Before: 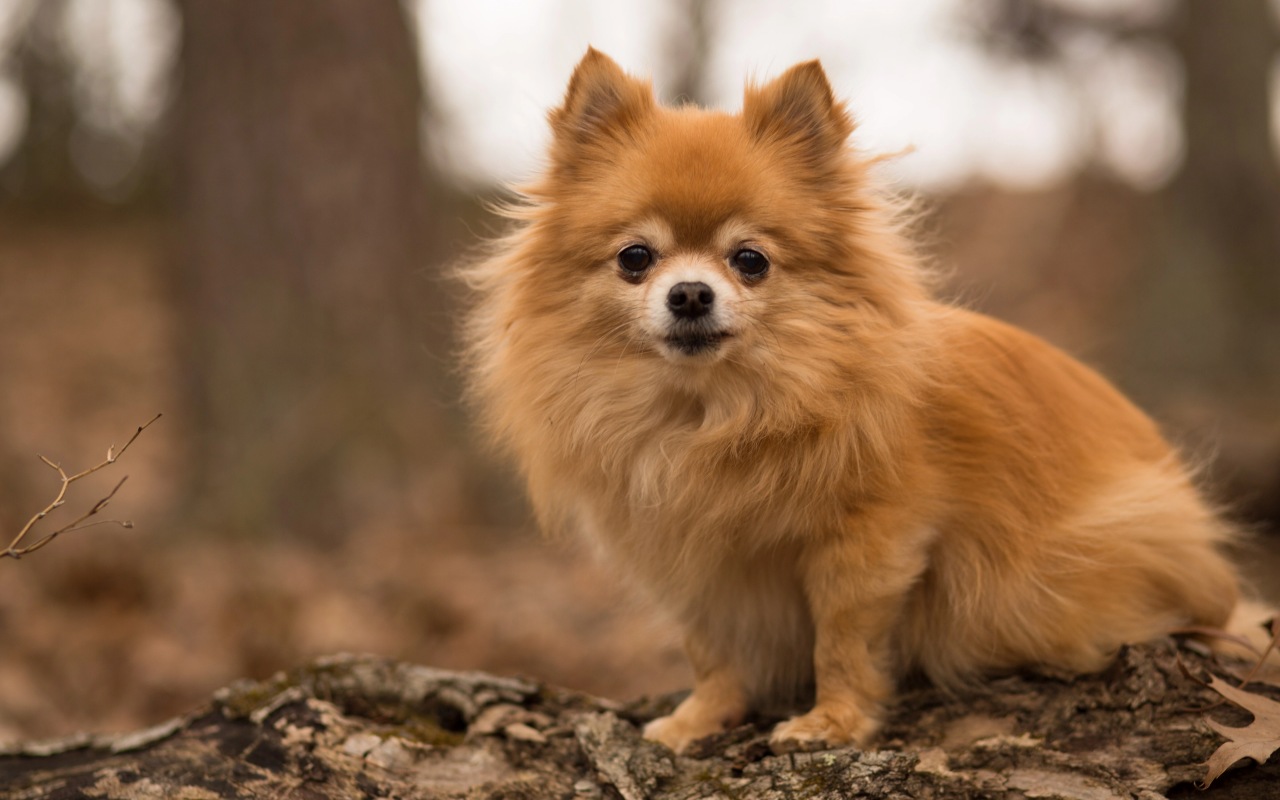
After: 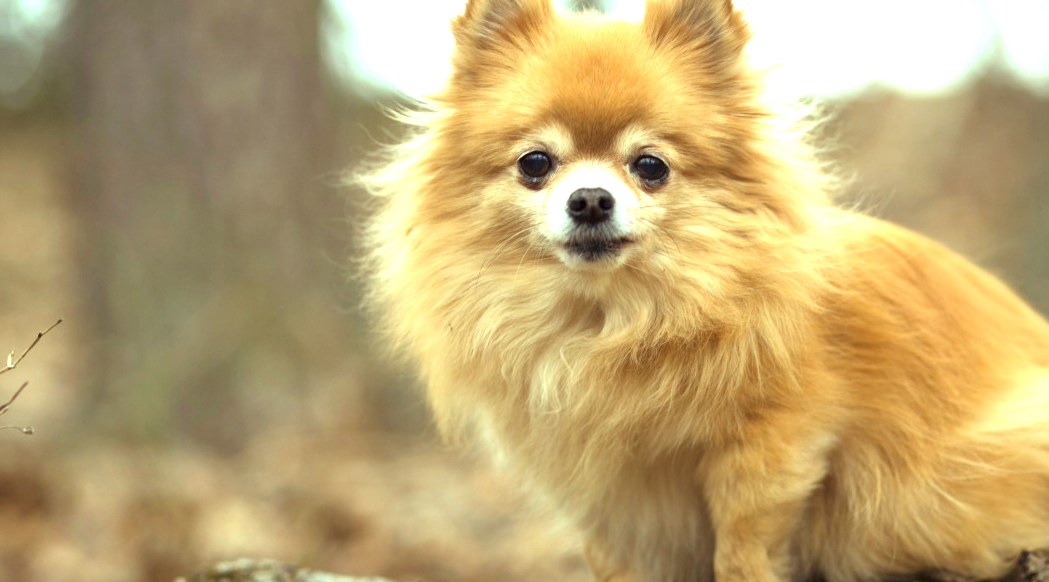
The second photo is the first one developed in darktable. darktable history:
exposure: black level correction 0, exposure 1.379 EV, compensate exposure bias true, compensate highlight preservation false
color balance rgb: shadows lift › chroma 7.23%, shadows lift › hue 246.48°, highlights gain › chroma 5.38%, highlights gain › hue 196.93°, white fulcrum 1 EV
crop: left 7.856%, top 11.836%, right 10.12%, bottom 15.387%
